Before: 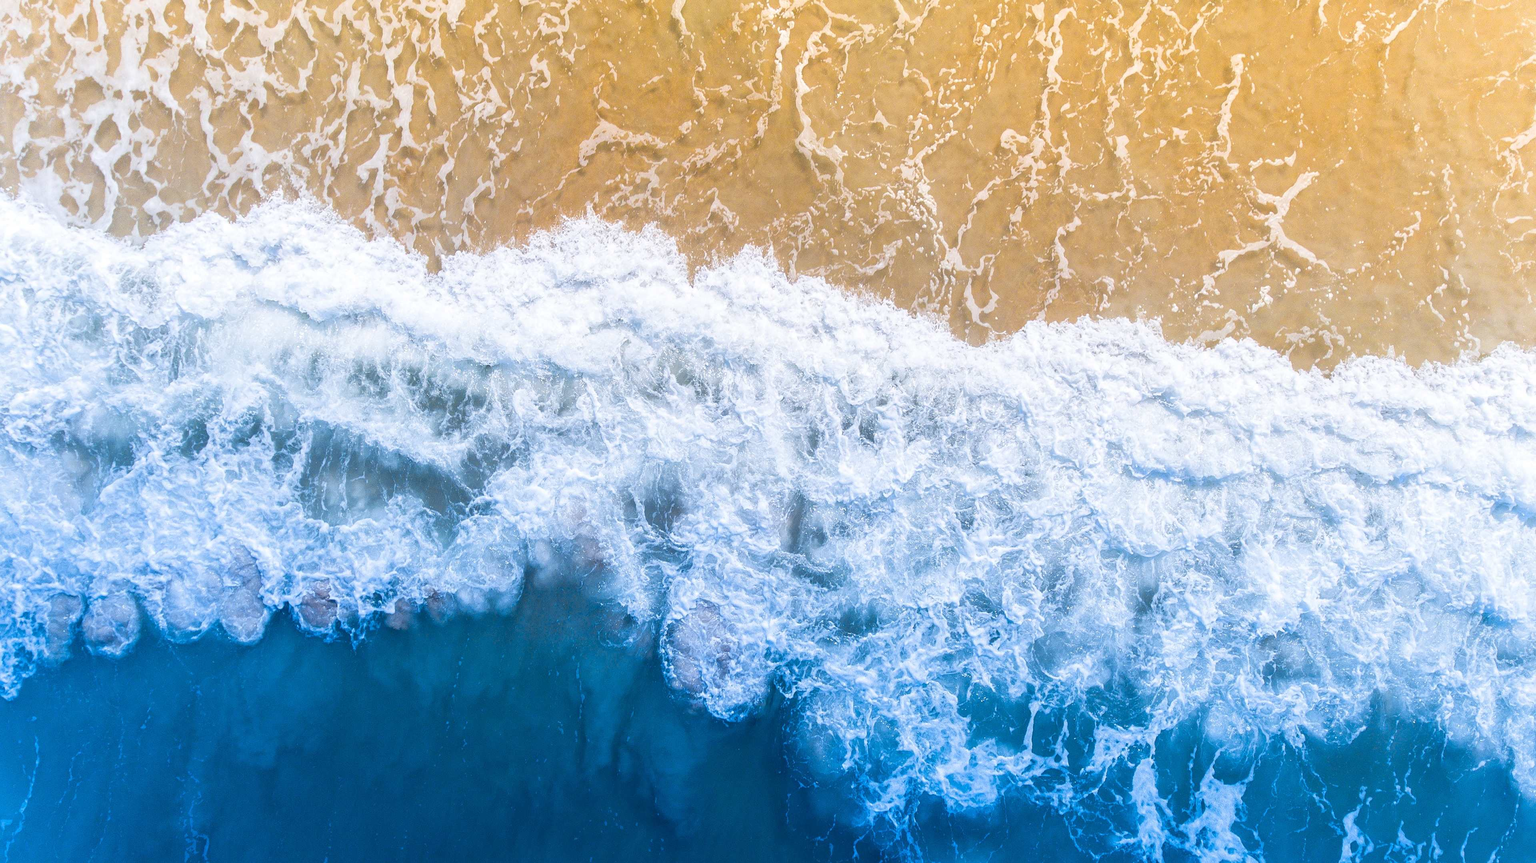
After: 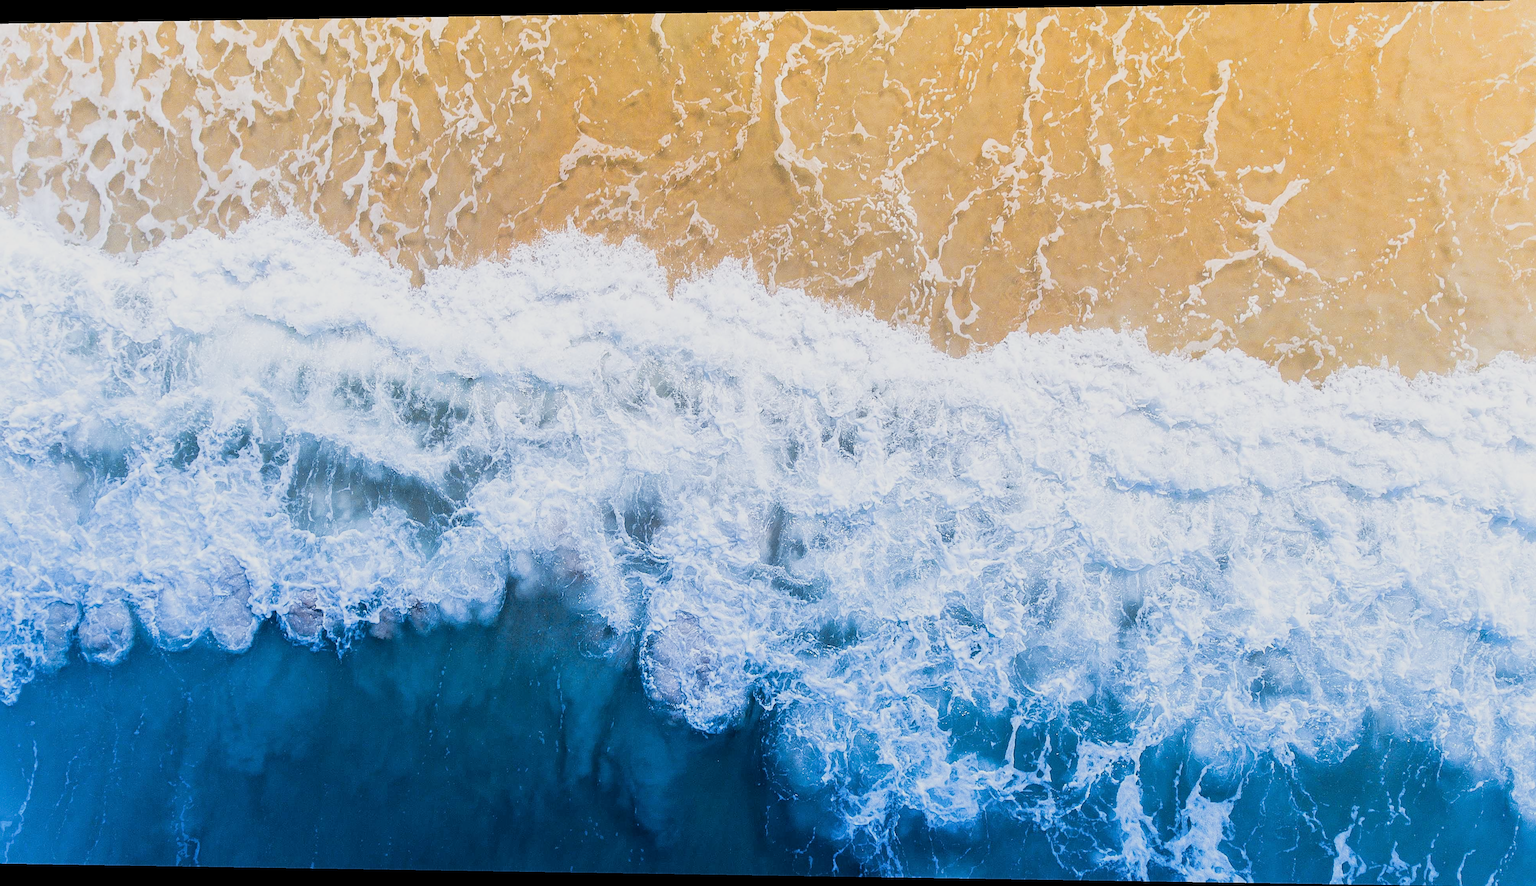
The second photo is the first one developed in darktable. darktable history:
sharpen: on, module defaults
rotate and perspective: lens shift (horizontal) -0.055, automatic cropping off
filmic rgb: black relative exposure -5 EV, hardness 2.88, contrast 1.3, highlights saturation mix -30%
